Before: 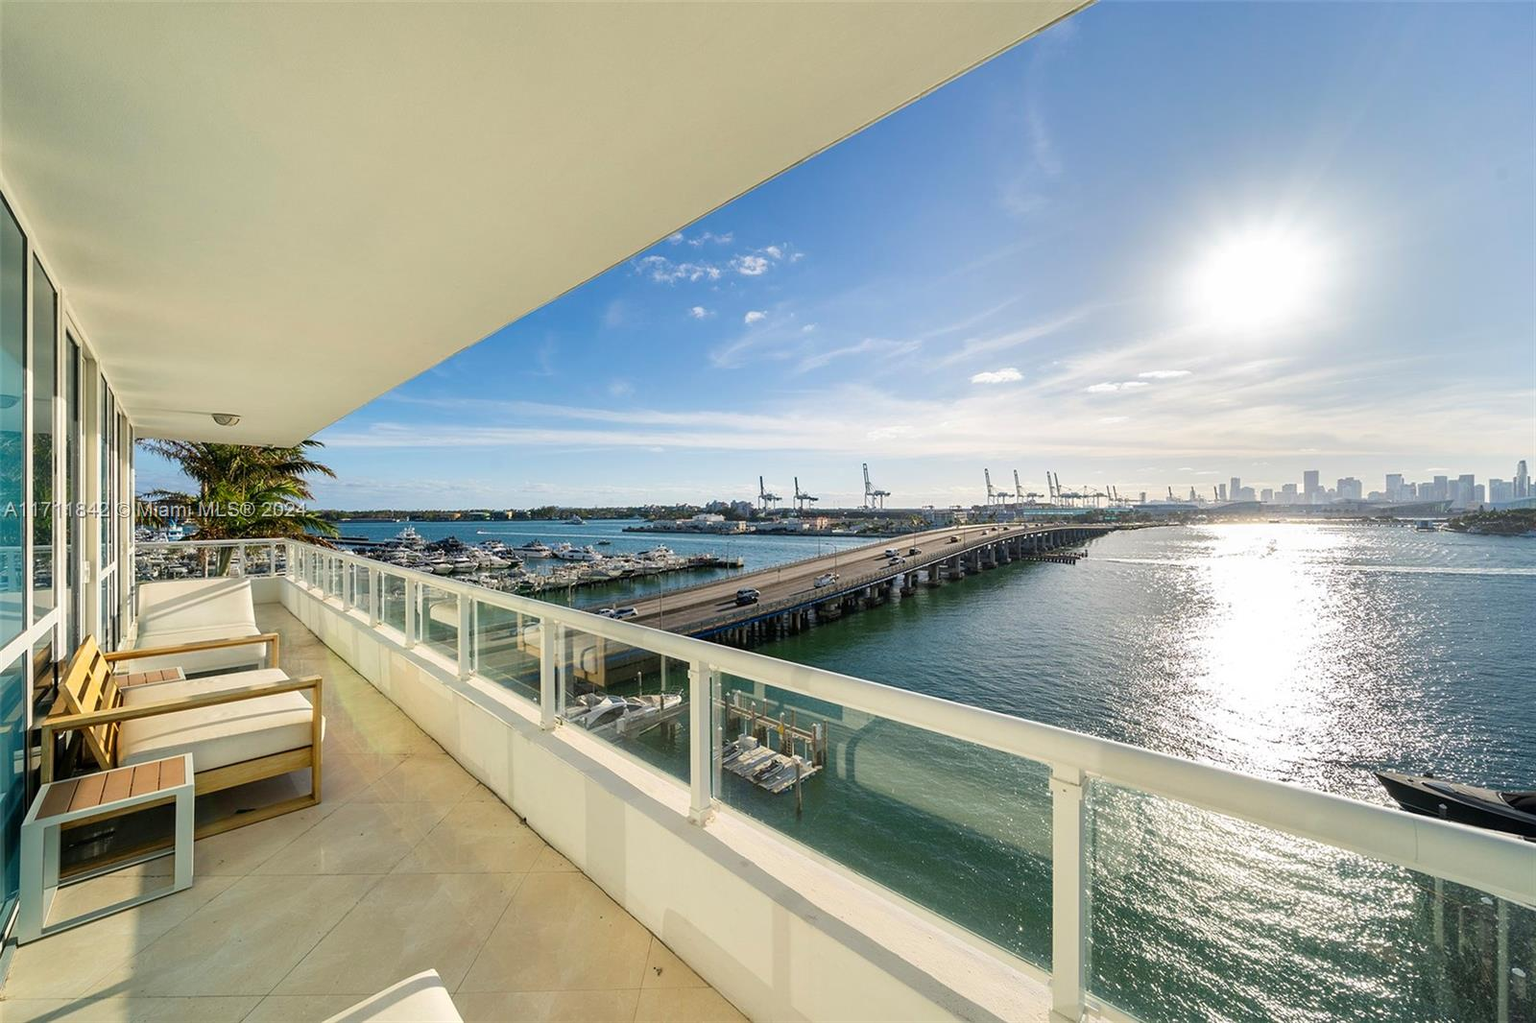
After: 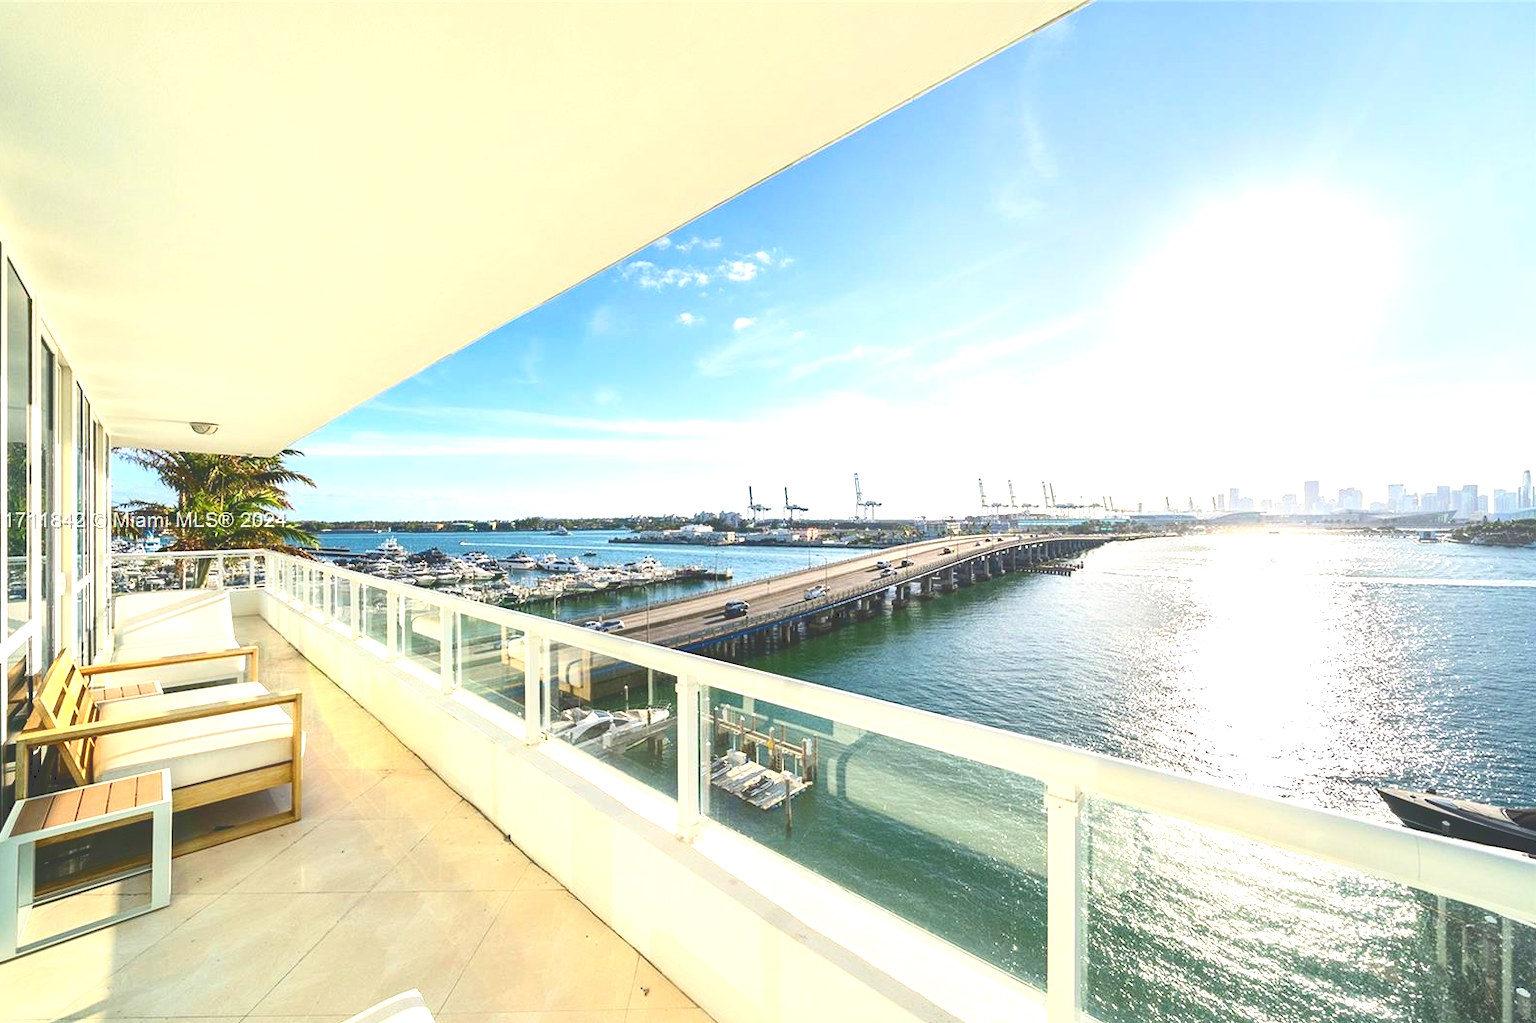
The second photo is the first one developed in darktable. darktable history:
exposure: exposure 1 EV, compensate highlight preservation false
crop: left 1.706%, right 0.275%, bottom 1.917%
tone curve: curves: ch0 [(0, 0) (0.003, 0.224) (0.011, 0.229) (0.025, 0.234) (0.044, 0.242) (0.069, 0.249) (0.1, 0.256) (0.136, 0.265) (0.177, 0.285) (0.224, 0.304) (0.277, 0.337) (0.335, 0.385) (0.399, 0.435) (0.468, 0.507) (0.543, 0.59) (0.623, 0.674) (0.709, 0.763) (0.801, 0.852) (0.898, 0.931) (1, 1)], color space Lab, independent channels, preserve colors none
